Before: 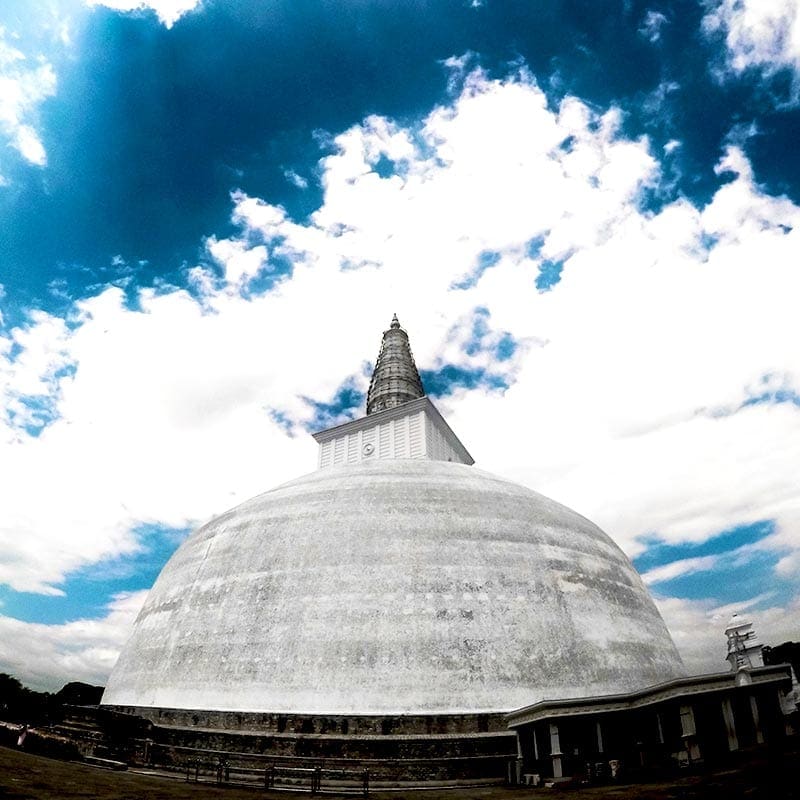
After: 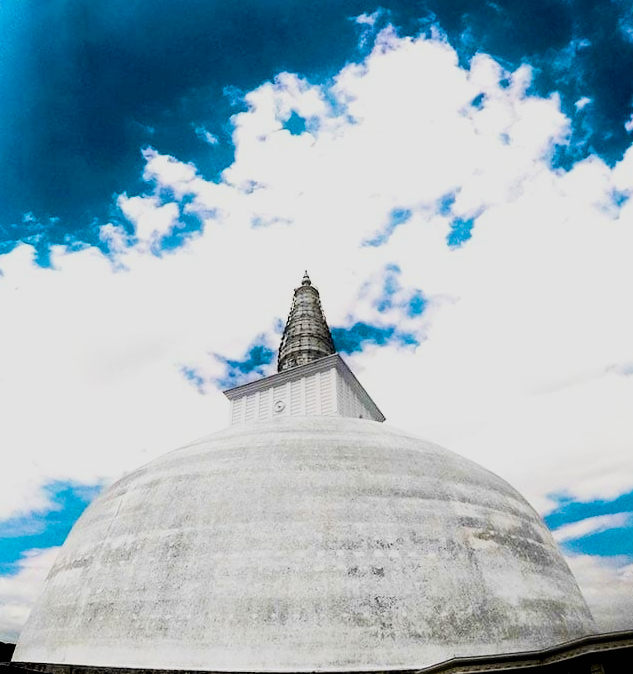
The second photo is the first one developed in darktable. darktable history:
color balance rgb: linear chroma grading › global chroma 9%, perceptual saturation grading › global saturation 36%, perceptual saturation grading › shadows 35%, perceptual brilliance grading › global brilliance 15%, perceptual brilliance grading › shadows -35%, global vibrance 15%
filmic rgb: black relative exposure -8.54 EV, white relative exposure 5.52 EV, hardness 3.39, contrast 1.016
crop: left 11.225%, top 5.381%, right 9.565%, bottom 10.314%
exposure: black level correction -0.003, exposure 0.04 EV, compensate highlight preservation false
